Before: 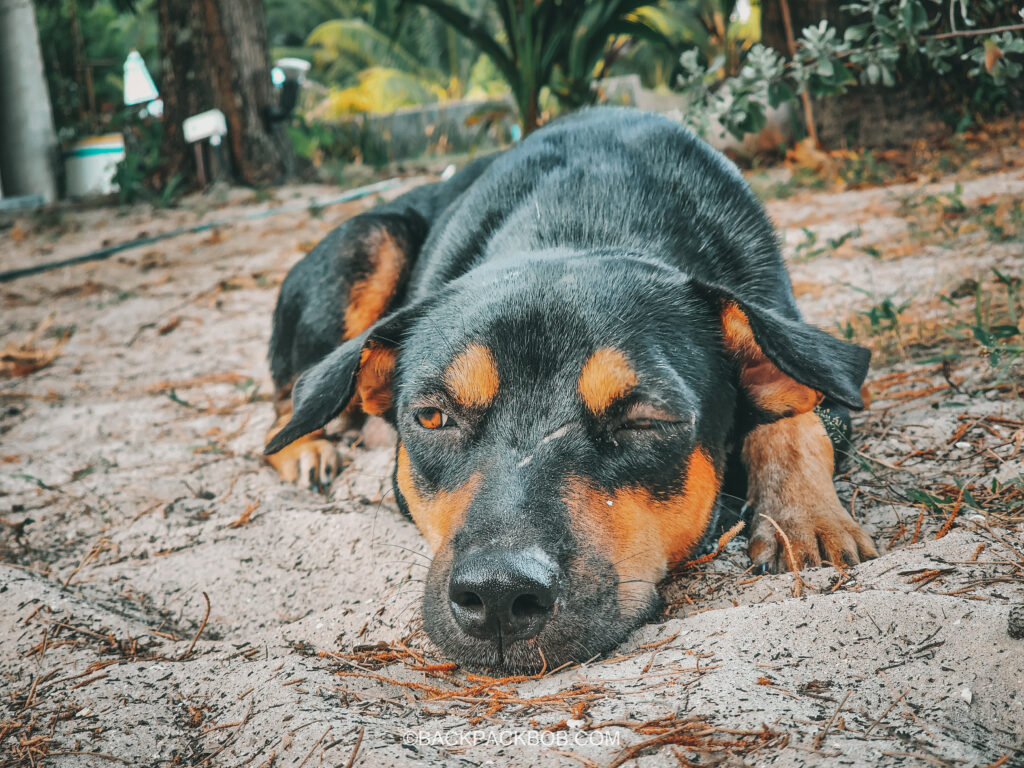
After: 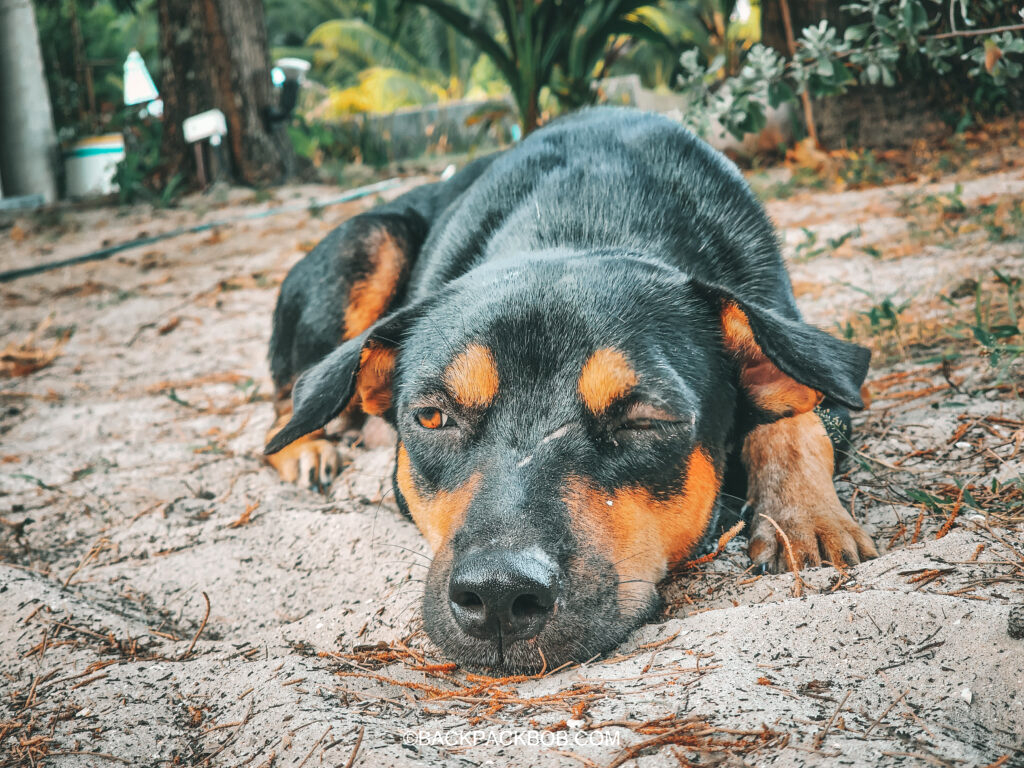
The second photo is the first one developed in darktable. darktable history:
exposure: exposure 0.256 EV, compensate exposure bias true, compensate highlight preservation false
